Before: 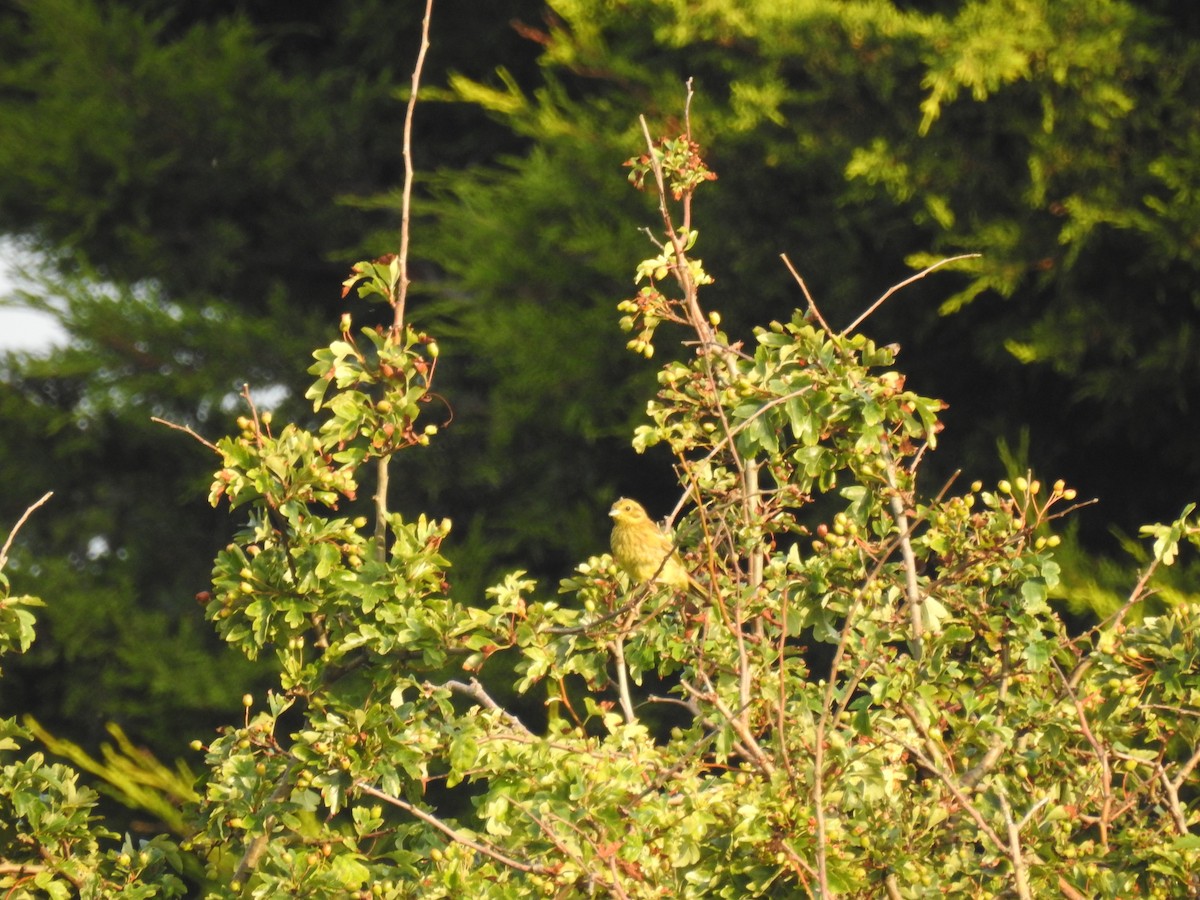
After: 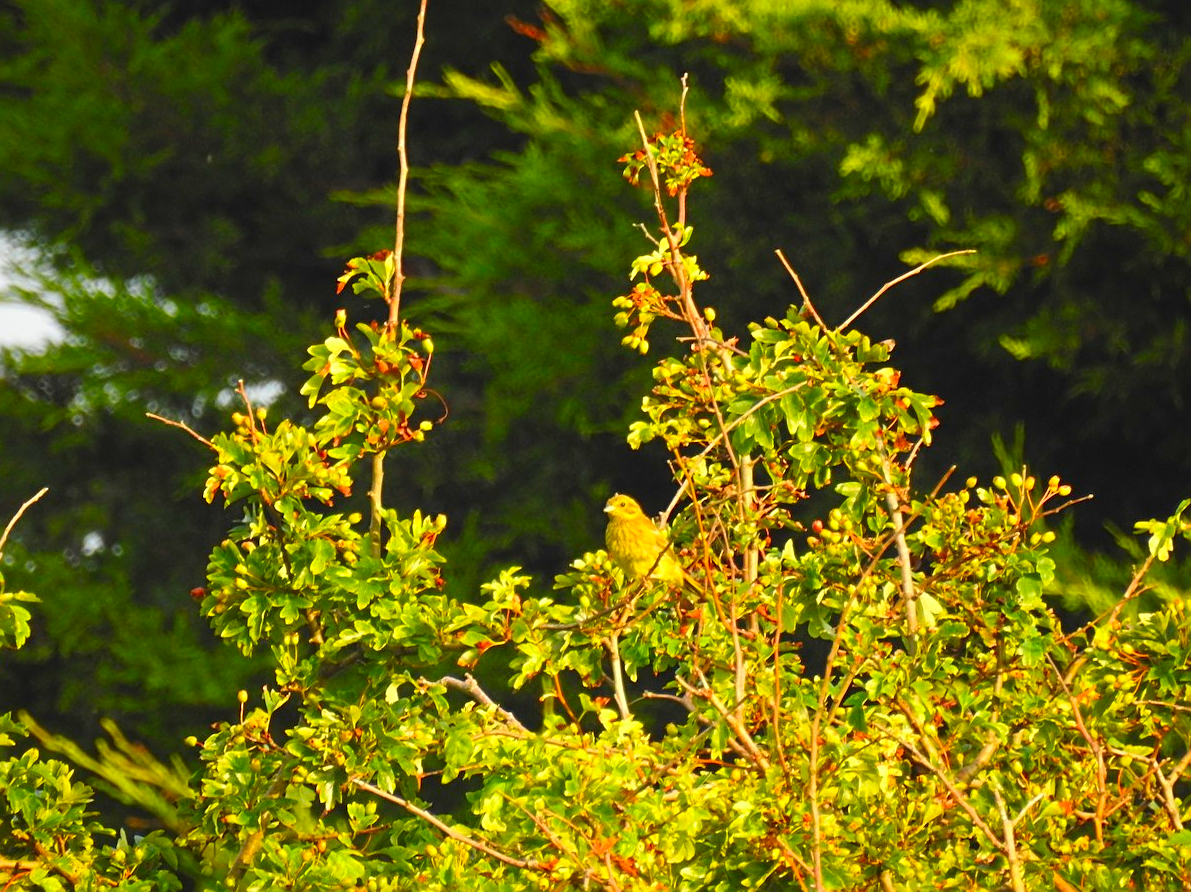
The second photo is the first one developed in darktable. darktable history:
sharpen: on, module defaults
crop: left 0.434%, top 0.485%, right 0.244%, bottom 0.386%
color correction: saturation 1.8
